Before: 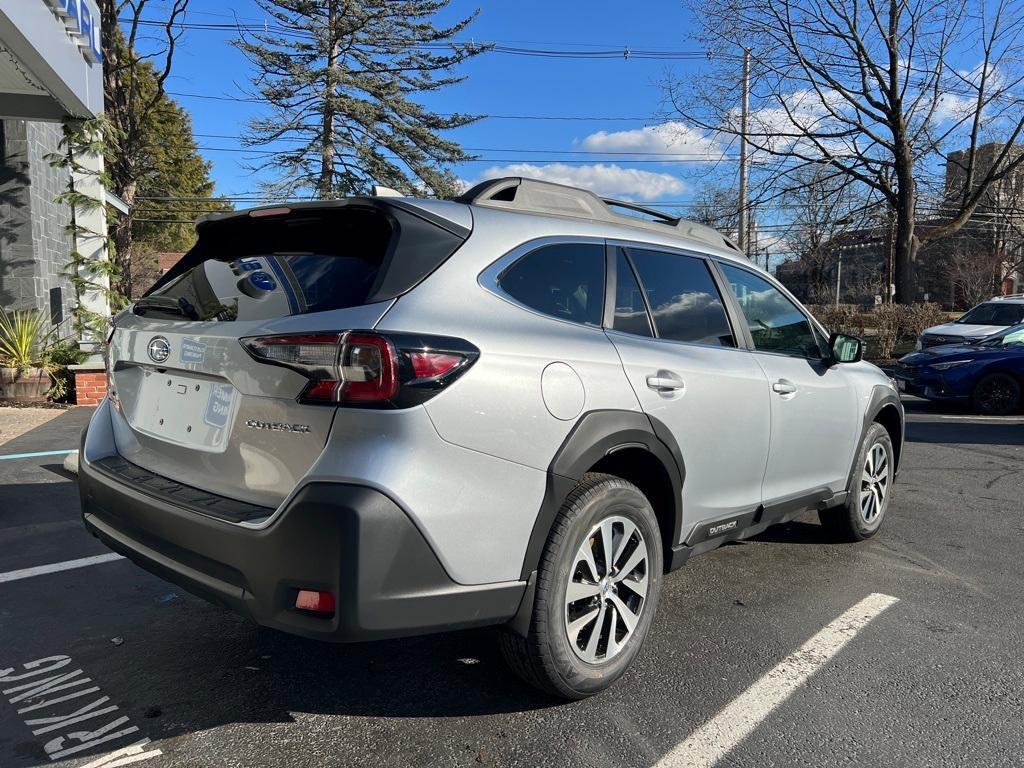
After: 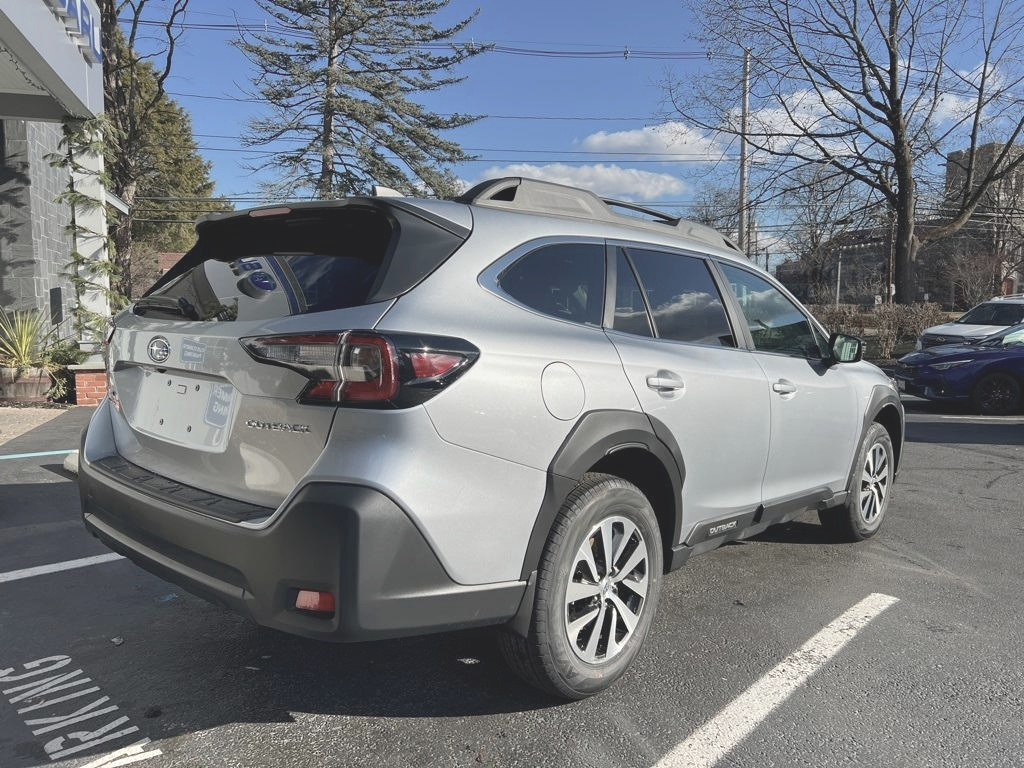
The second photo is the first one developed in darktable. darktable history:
exposure: black level correction 0, exposure 0.953 EV, compensate exposure bias true, compensate highlight preservation false
graduated density: rotation 5.63°, offset 76.9
contrast brightness saturation: contrast -0.26, saturation -0.43
